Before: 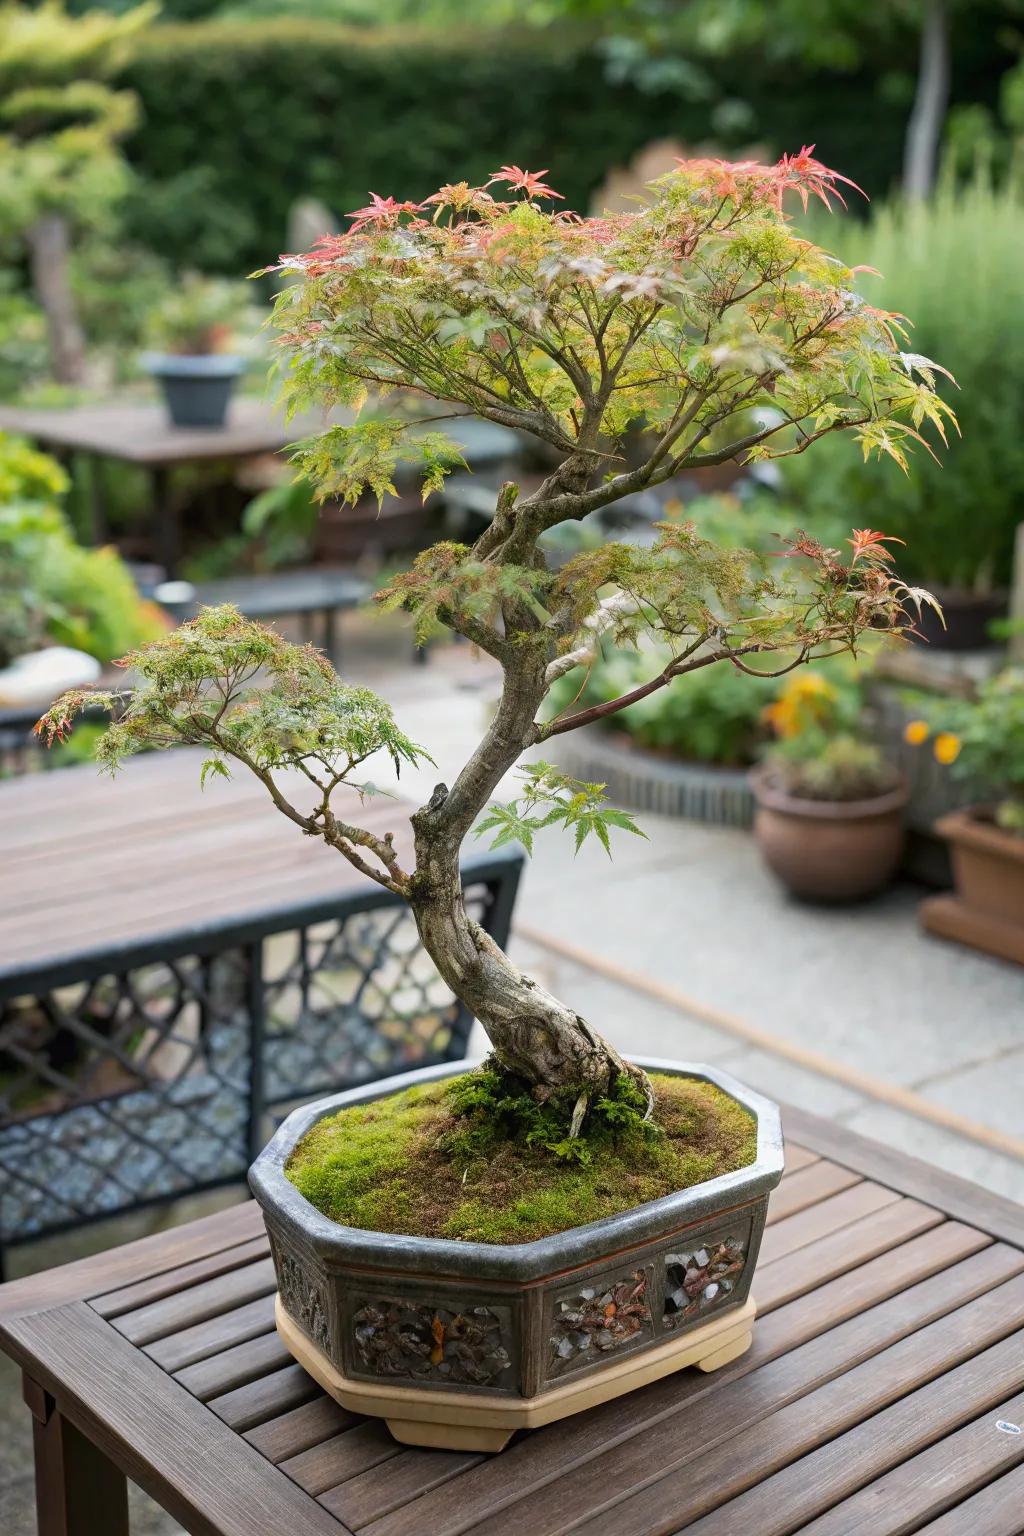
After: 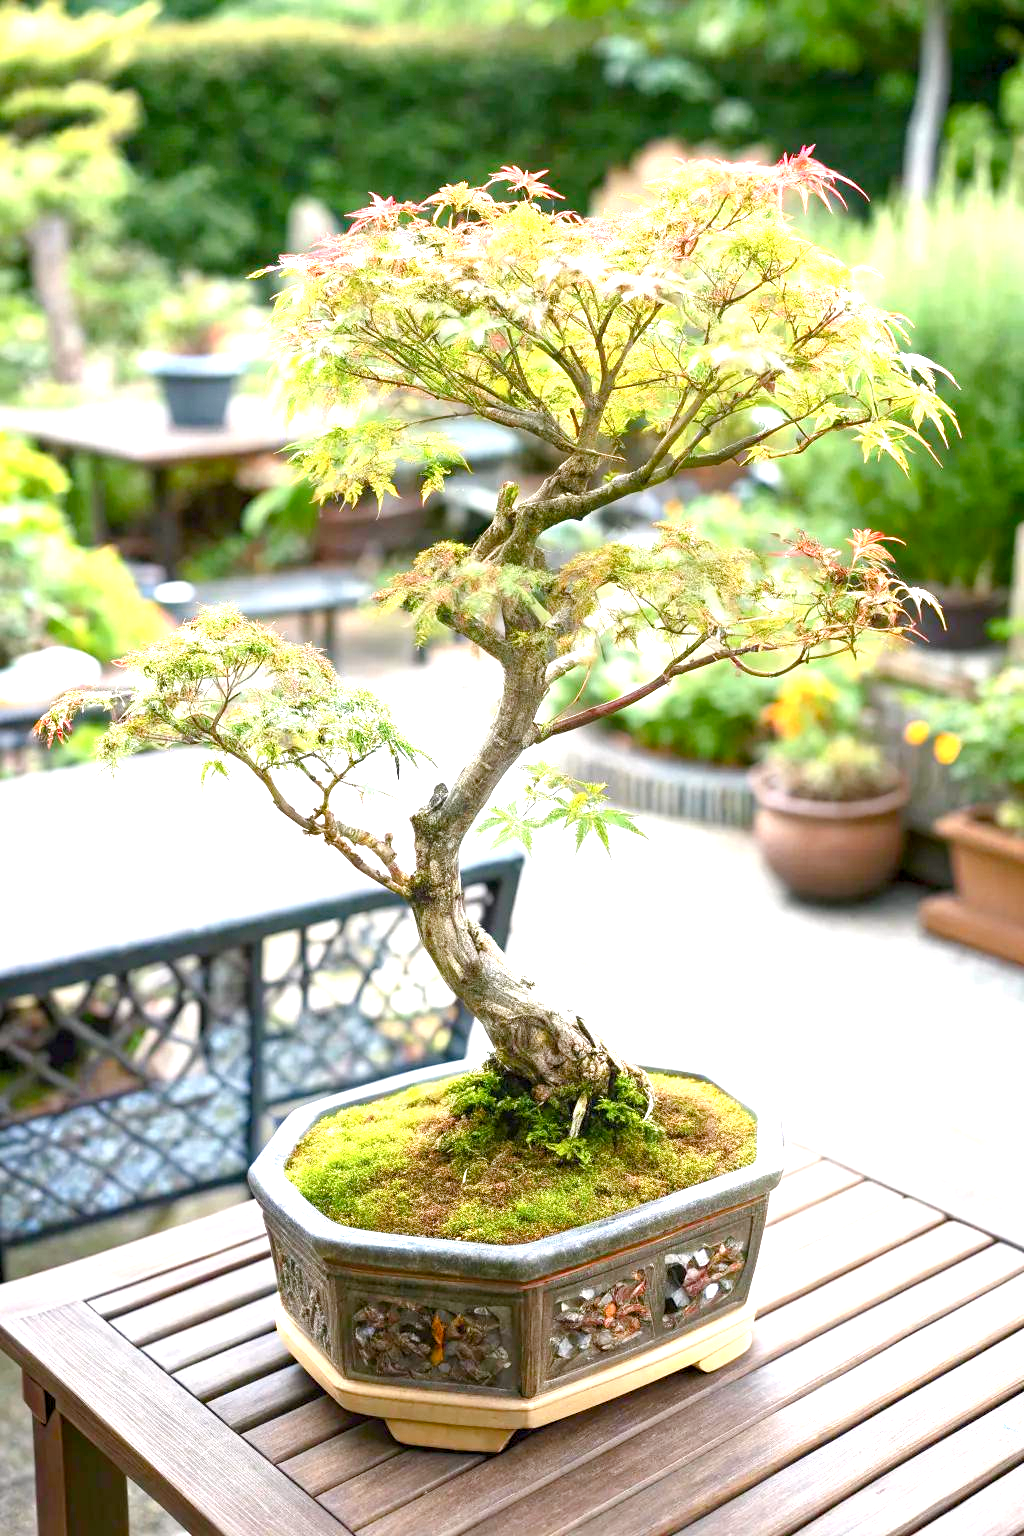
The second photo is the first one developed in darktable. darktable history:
exposure: black level correction 0.001, exposure 1.721 EV, compensate highlight preservation false
color balance rgb: highlights gain › chroma 0.264%, highlights gain › hue 332.48°, perceptual saturation grading › global saturation 27.444%, perceptual saturation grading › highlights -28.1%, perceptual saturation grading › mid-tones 15.144%, perceptual saturation grading › shadows 34.199%, global vibrance -16.594%, contrast -6.539%
